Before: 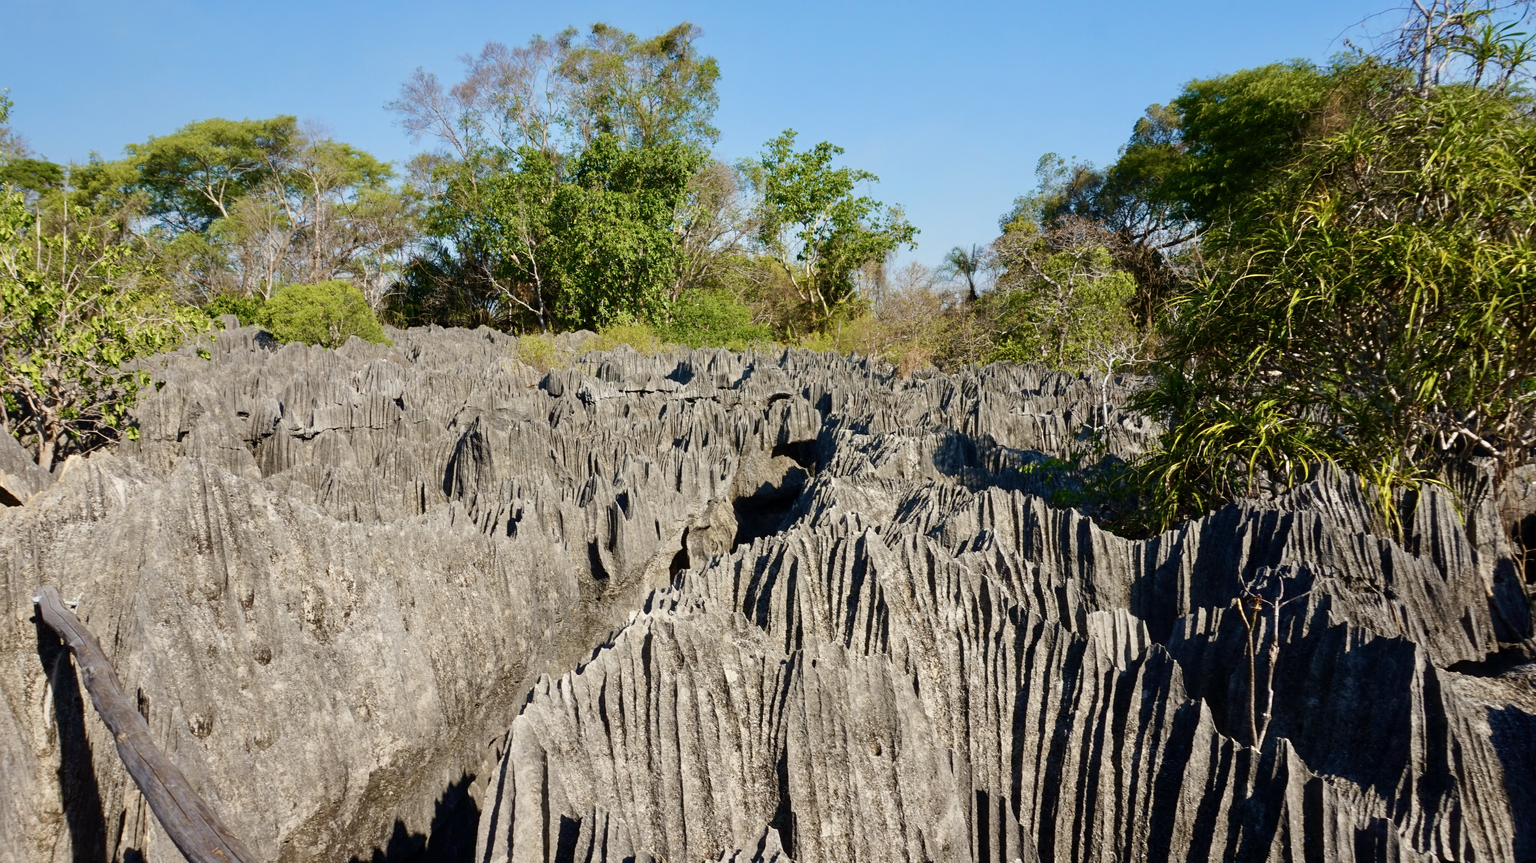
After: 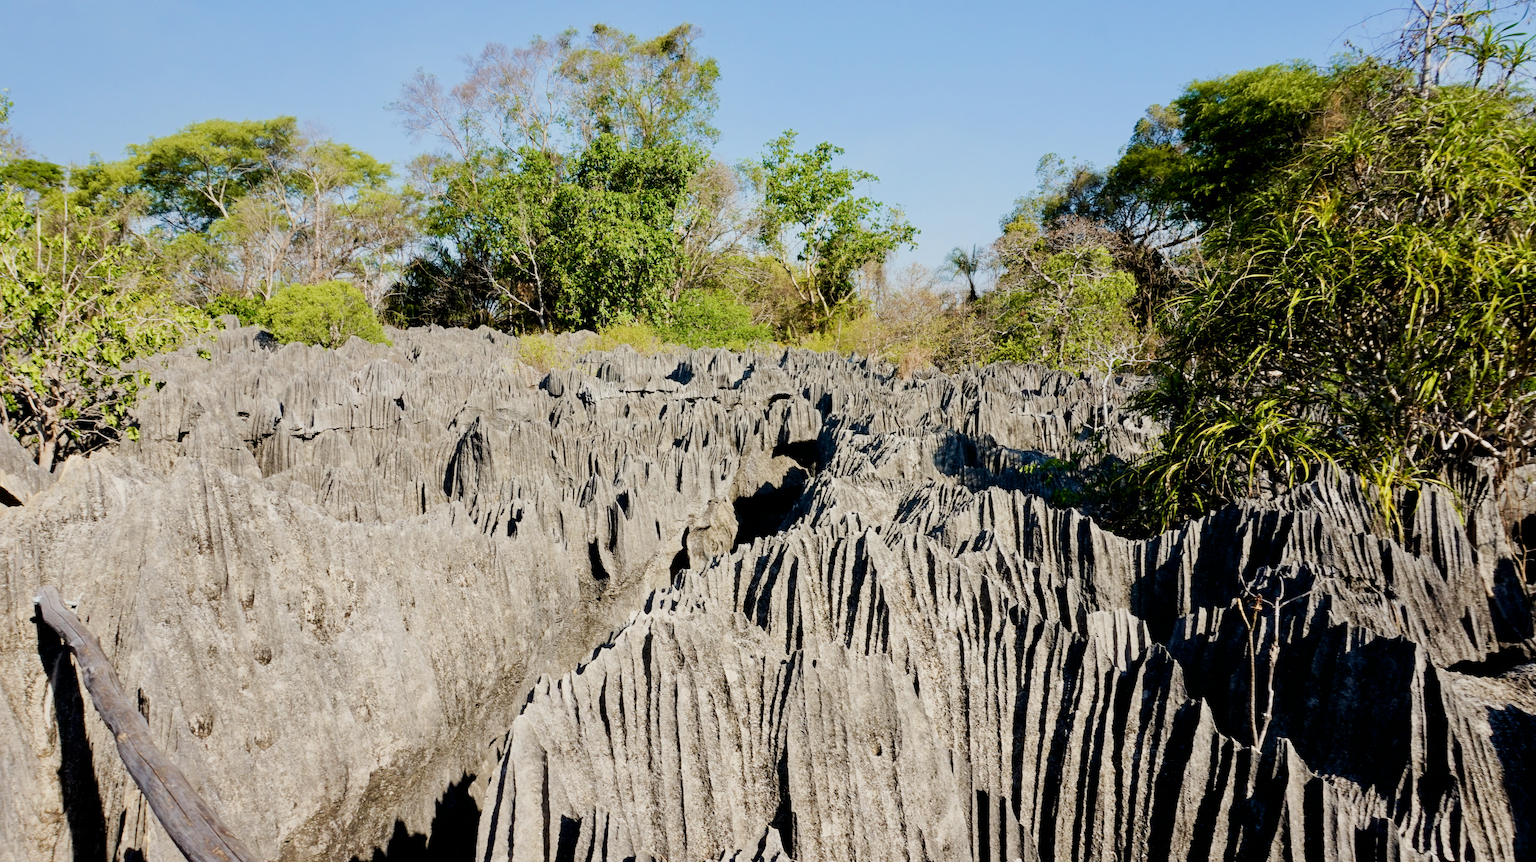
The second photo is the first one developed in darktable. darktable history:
filmic rgb: black relative exposure -7.65 EV, white relative exposure 4.56 EV, hardness 3.61
exposure: black level correction 0, exposure 0.6 EV, compensate highlight preservation false
